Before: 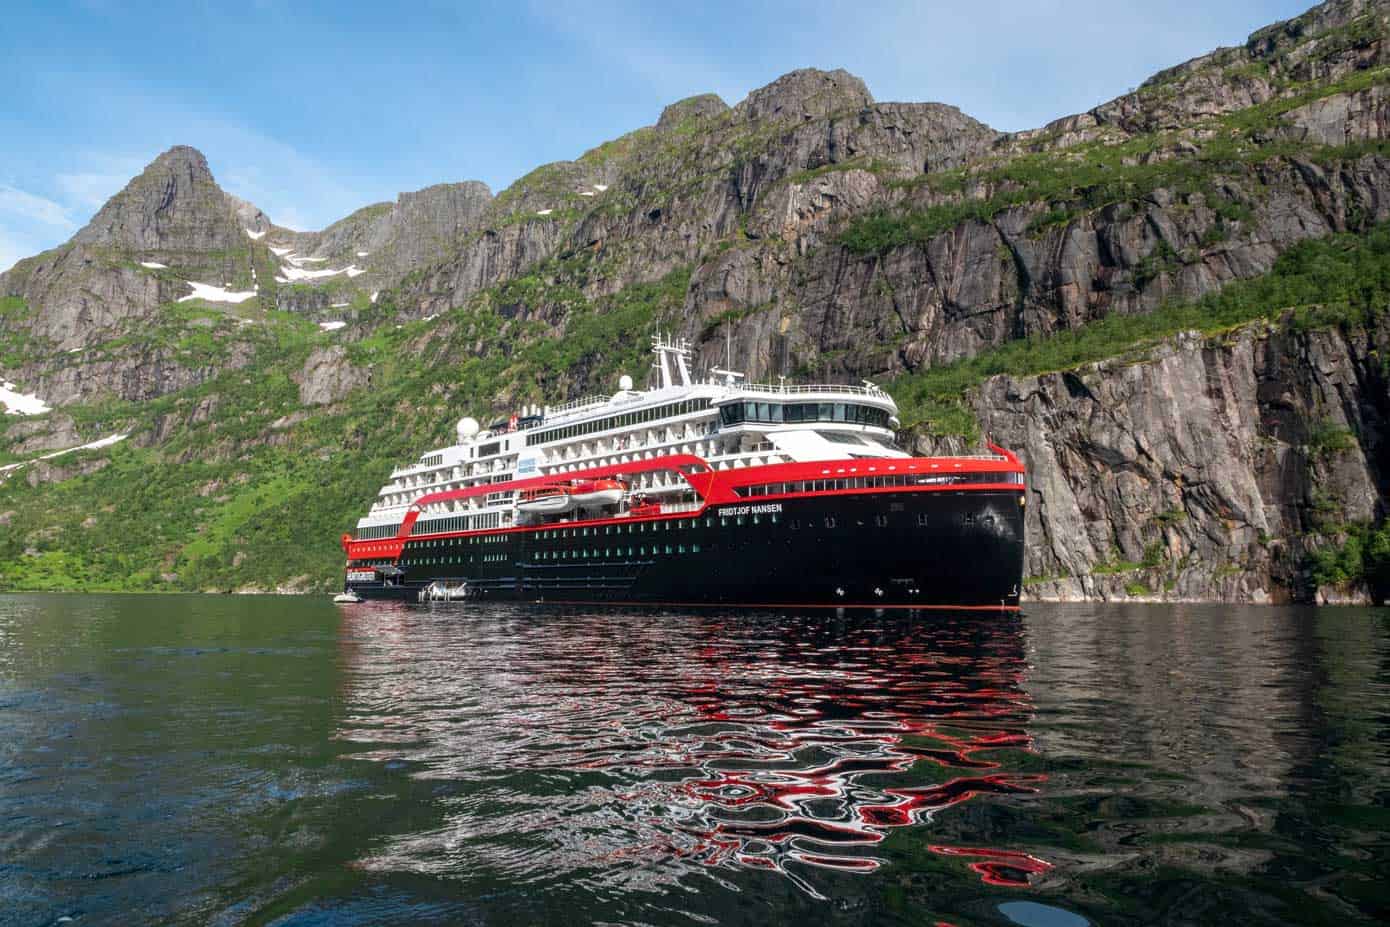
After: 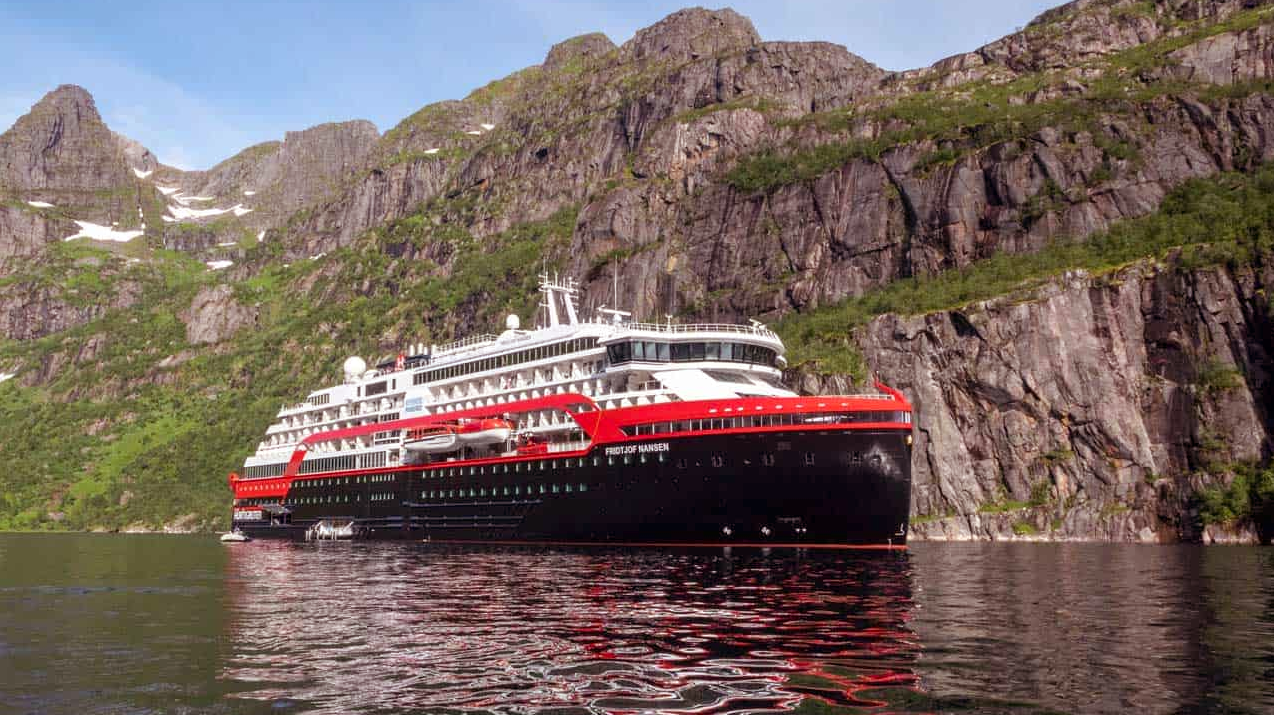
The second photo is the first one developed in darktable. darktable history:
crop: left 8.155%, top 6.611%, bottom 15.385%
rgb levels: mode RGB, independent channels, levels [[0, 0.474, 1], [0, 0.5, 1], [0, 0.5, 1]]
